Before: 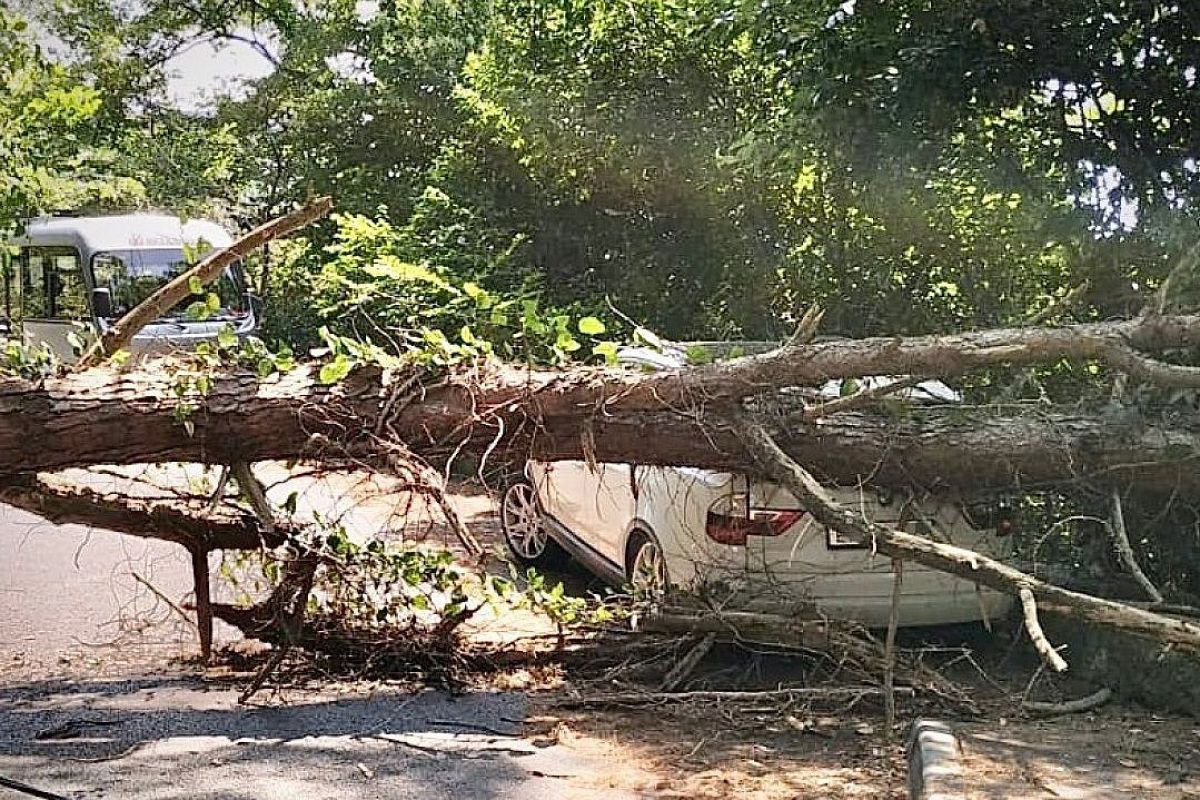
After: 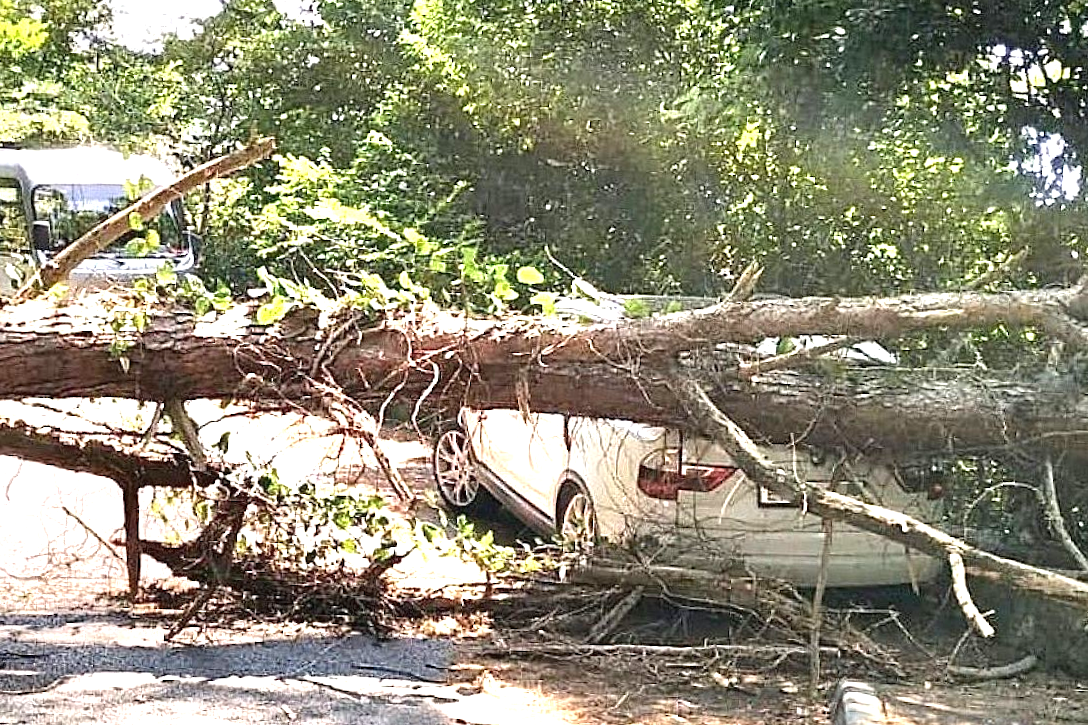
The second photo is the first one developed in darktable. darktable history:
exposure: black level correction 0, exposure 1.1 EV, compensate highlight preservation false
crop and rotate: angle -1.96°, left 3.097%, top 4.154%, right 1.586%, bottom 0.529%
